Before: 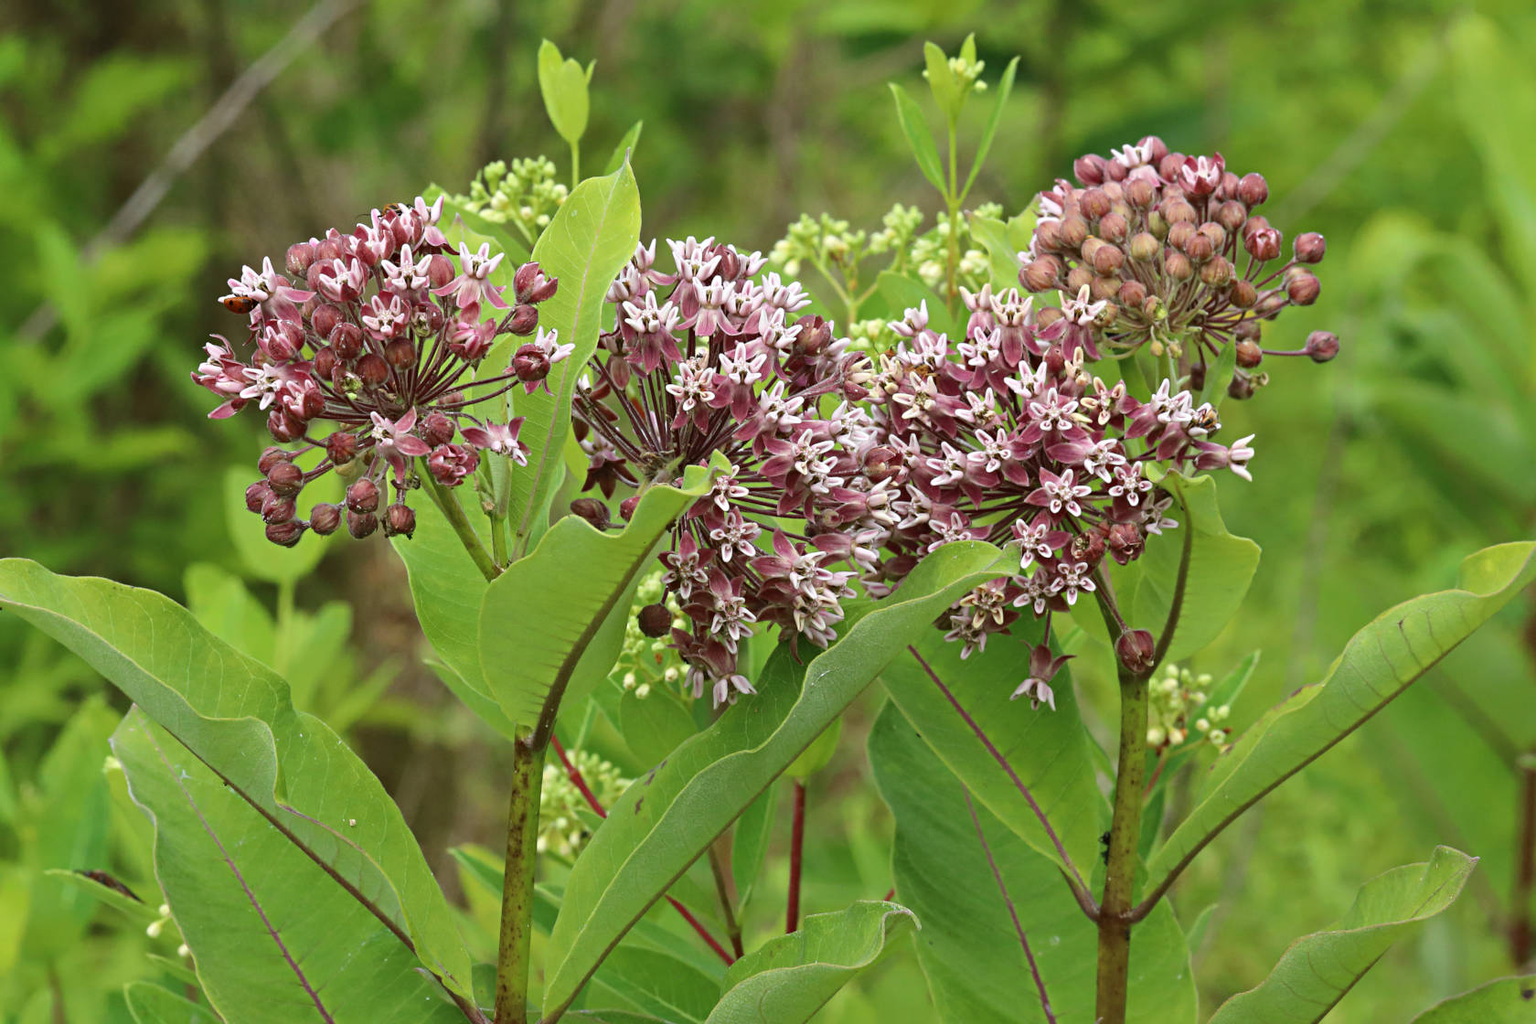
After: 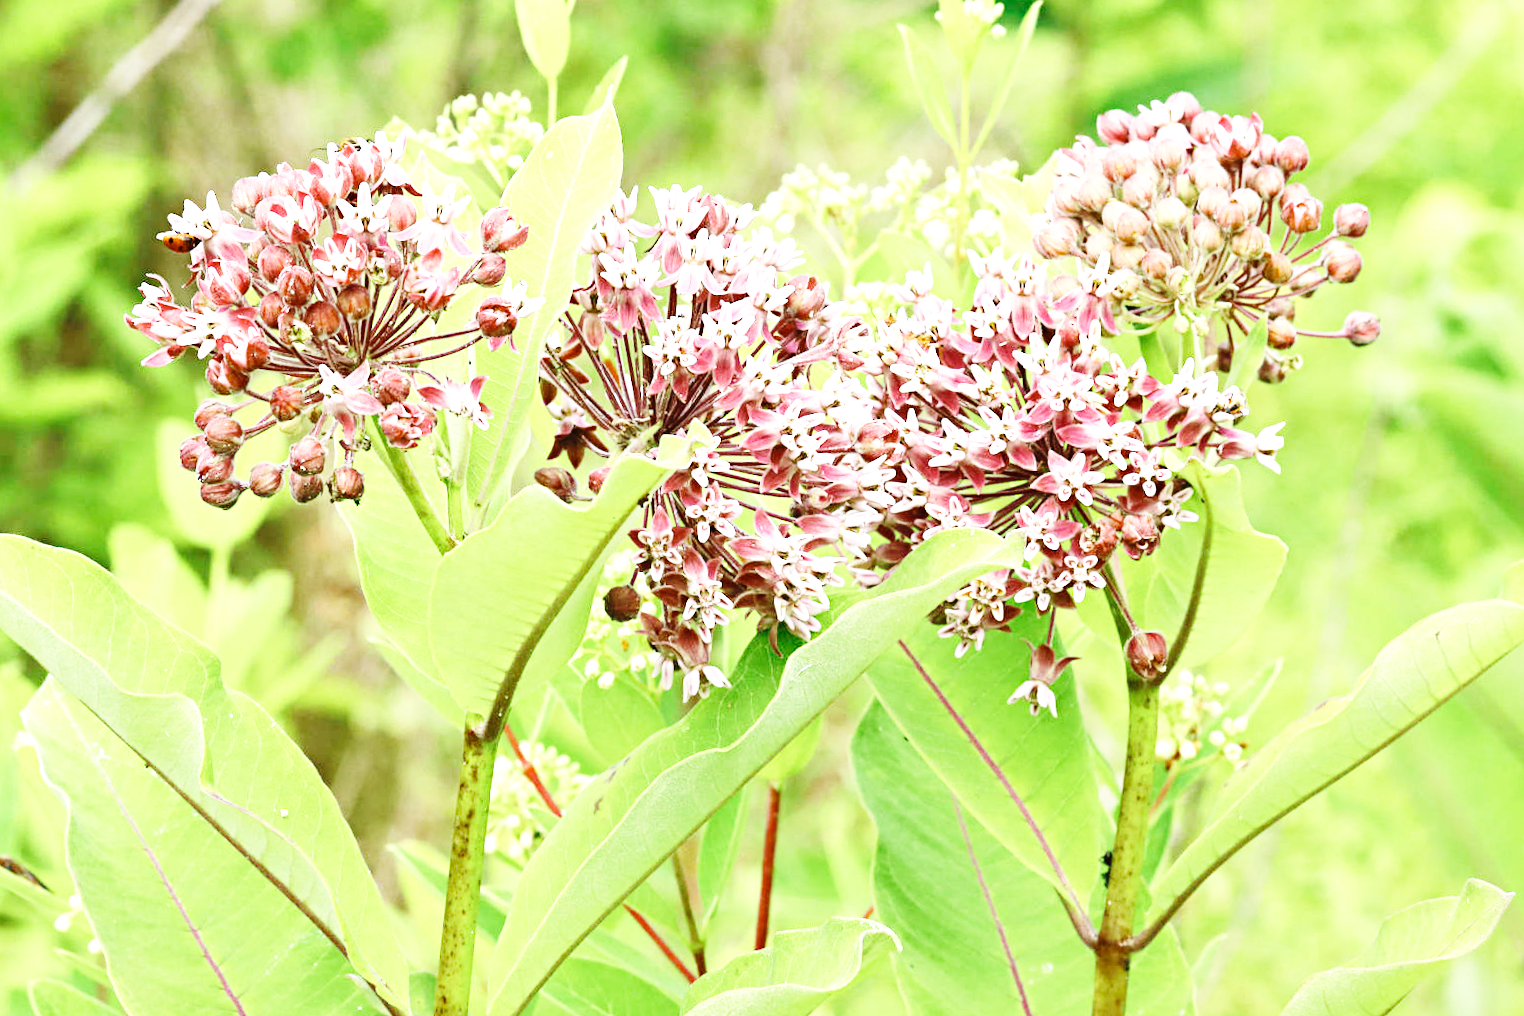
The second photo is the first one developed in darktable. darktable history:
crop and rotate: angle -1.96°, left 3.097%, top 4.154%, right 1.586%, bottom 0.529%
color zones: curves: ch1 [(0.113, 0.438) (0.75, 0.5)]; ch2 [(0.12, 0.526) (0.75, 0.5)]
exposure: black level correction 0, exposure 1.1 EV, compensate highlight preservation false
base curve: curves: ch0 [(0, 0) (0, 0) (0.002, 0.001) (0.008, 0.003) (0.019, 0.011) (0.037, 0.037) (0.064, 0.11) (0.102, 0.232) (0.152, 0.379) (0.216, 0.524) (0.296, 0.665) (0.394, 0.789) (0.512, 0.881) (0.651, 0.945) (0.813, 0.986) (1, 1)], preserve colors none
